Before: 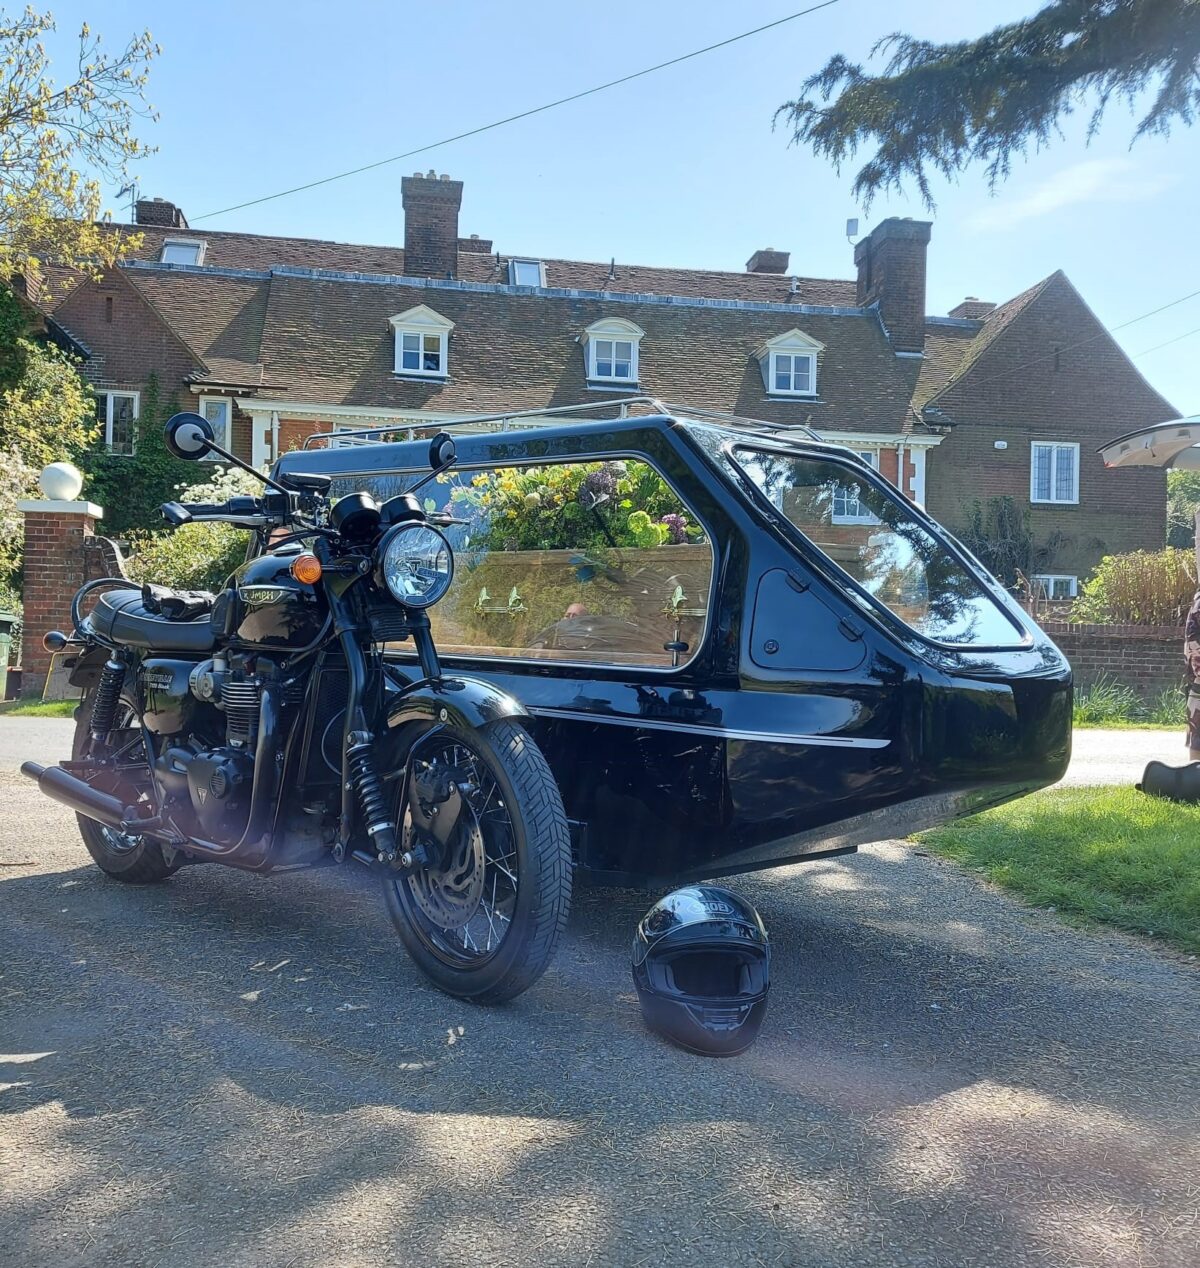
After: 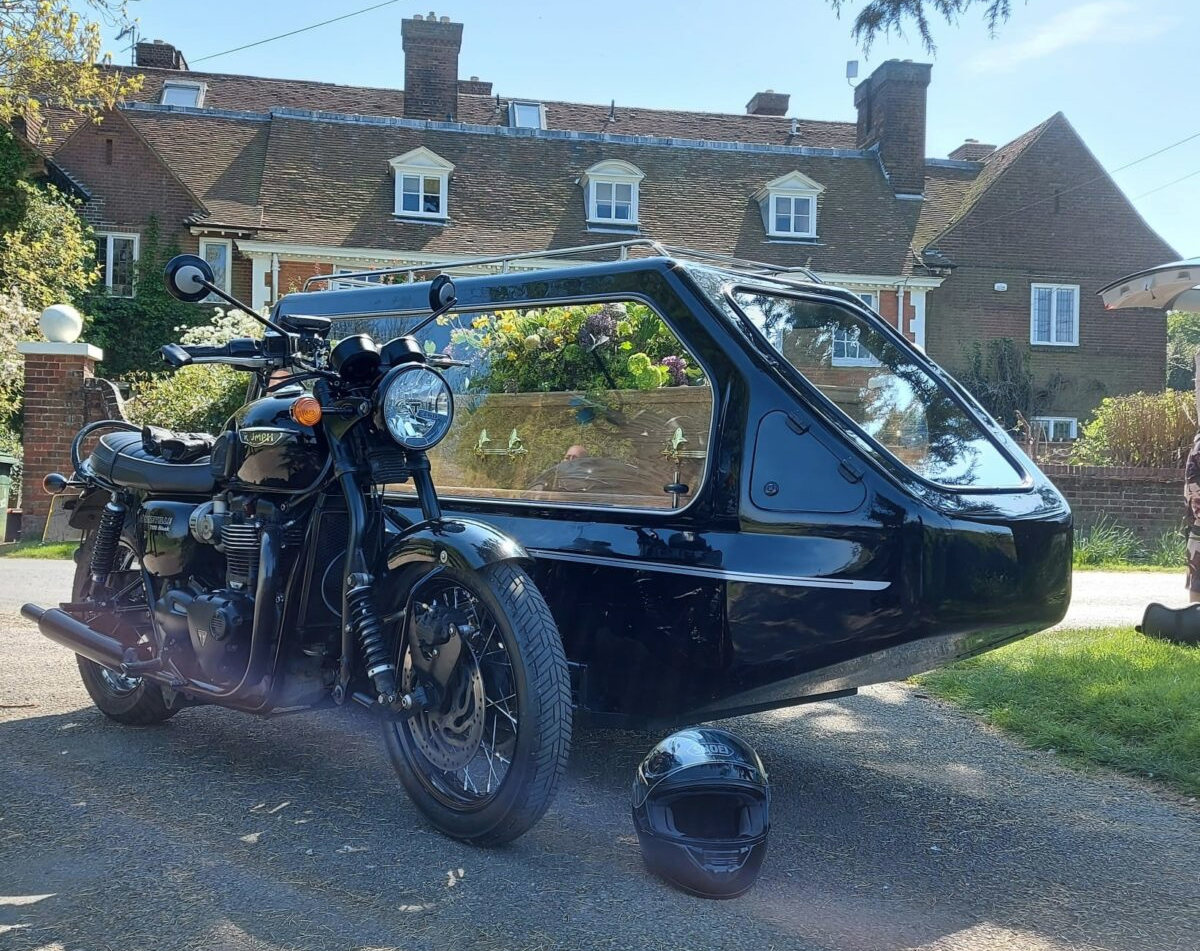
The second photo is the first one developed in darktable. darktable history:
levels: mode automatic, gray 50.8%
crop and rotate: top 12.5%, bottom 12.5%
white balance: red 1, blue 1
